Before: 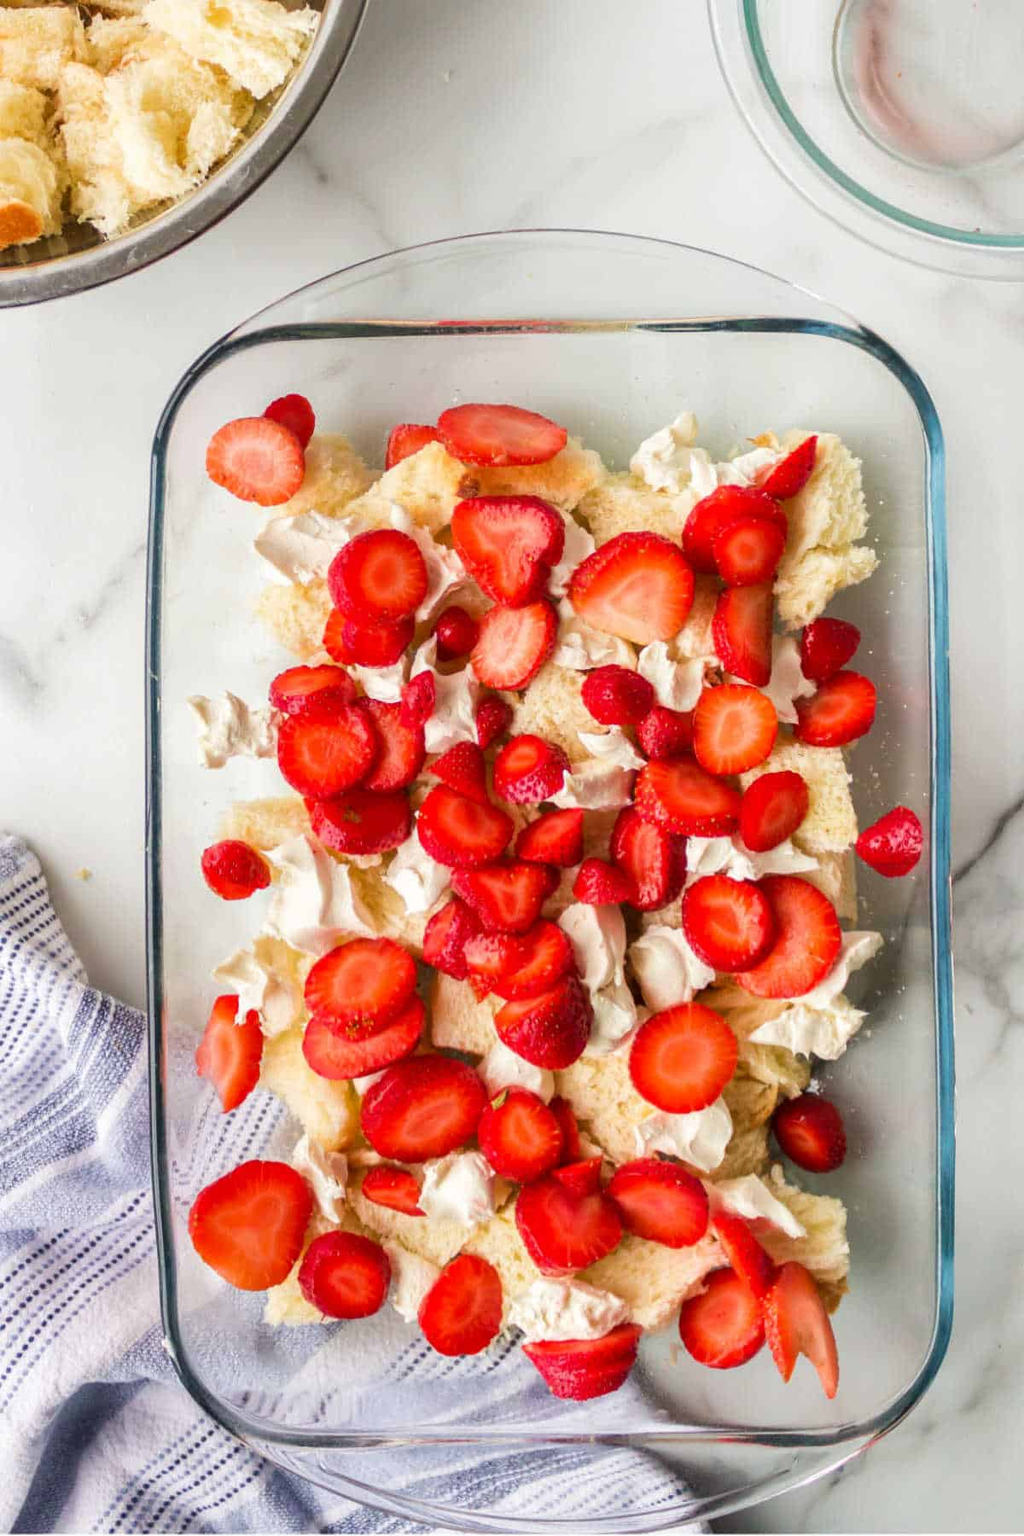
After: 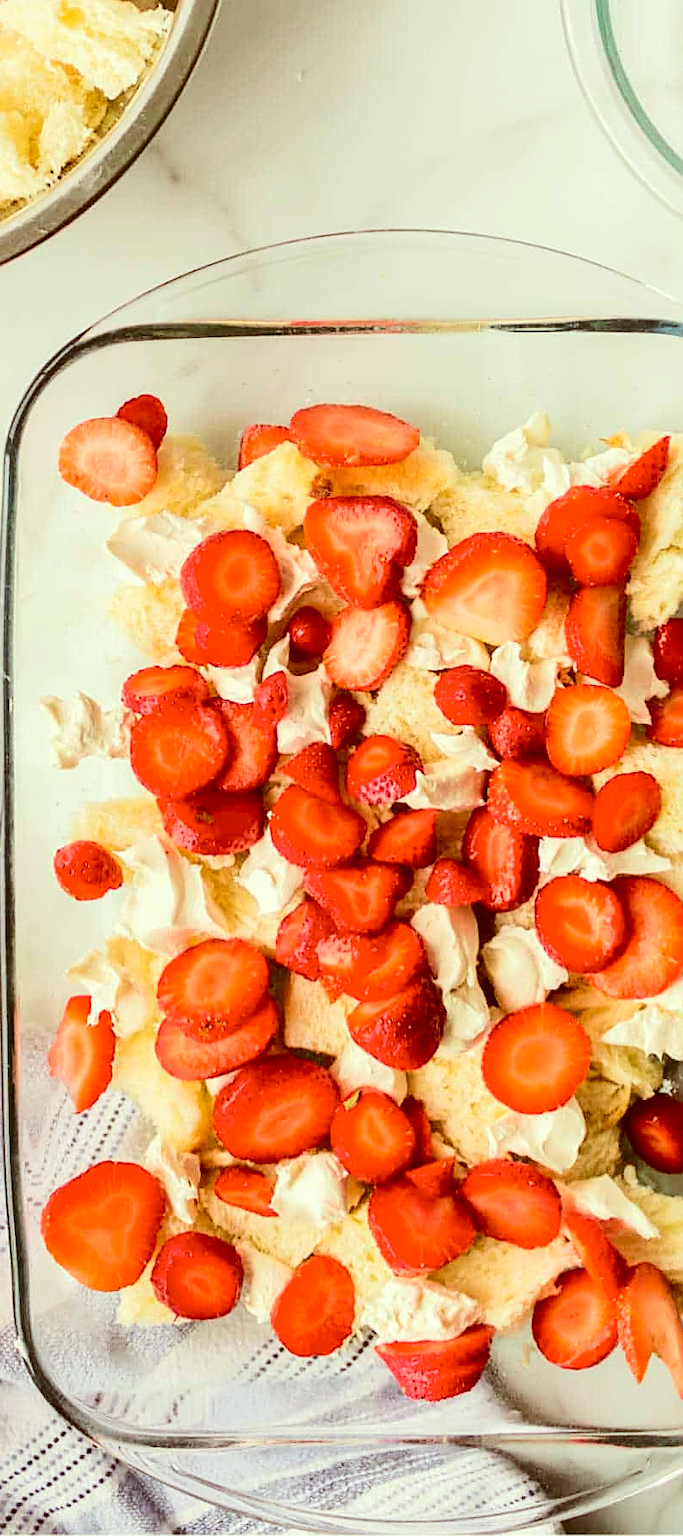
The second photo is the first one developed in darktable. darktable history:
sharpen: on, module defaults
color correction: highlights a* -6.1, highlights b* 9.2, shadows a* 10.44, shadows b* 23.95
tone curve: curves: ch0 [(0, 0) (0.003, 0.023) (0.011, 0.029) (0.025, 0.037) (0.044, 0.047) (0.069, 0.057) (0.1, 0.075) (0.136, 0.103) (0.177, 0.145) (0.224, 0.193) (0.277, 0.266) (0.335, 0.362) (0.399, 0.473) (0.468, 0.569) (0.543, 0.655) (0.623, 0.73) (0.709, 0.804) (0.801, 0.874) (0.898, 0.924) (1, 1)], color space Lab, independent channels, preserve colors none
crop and rotate: left 14.498%, right 18.77%
